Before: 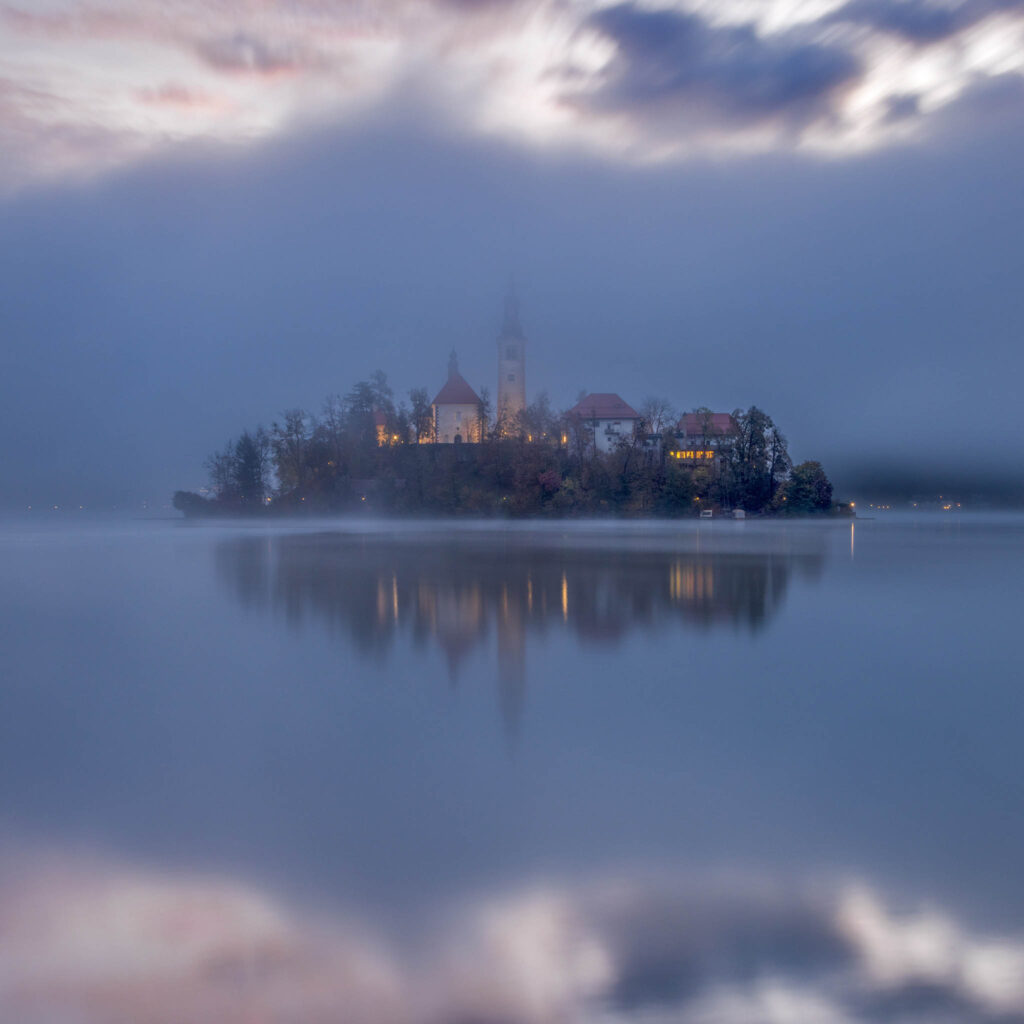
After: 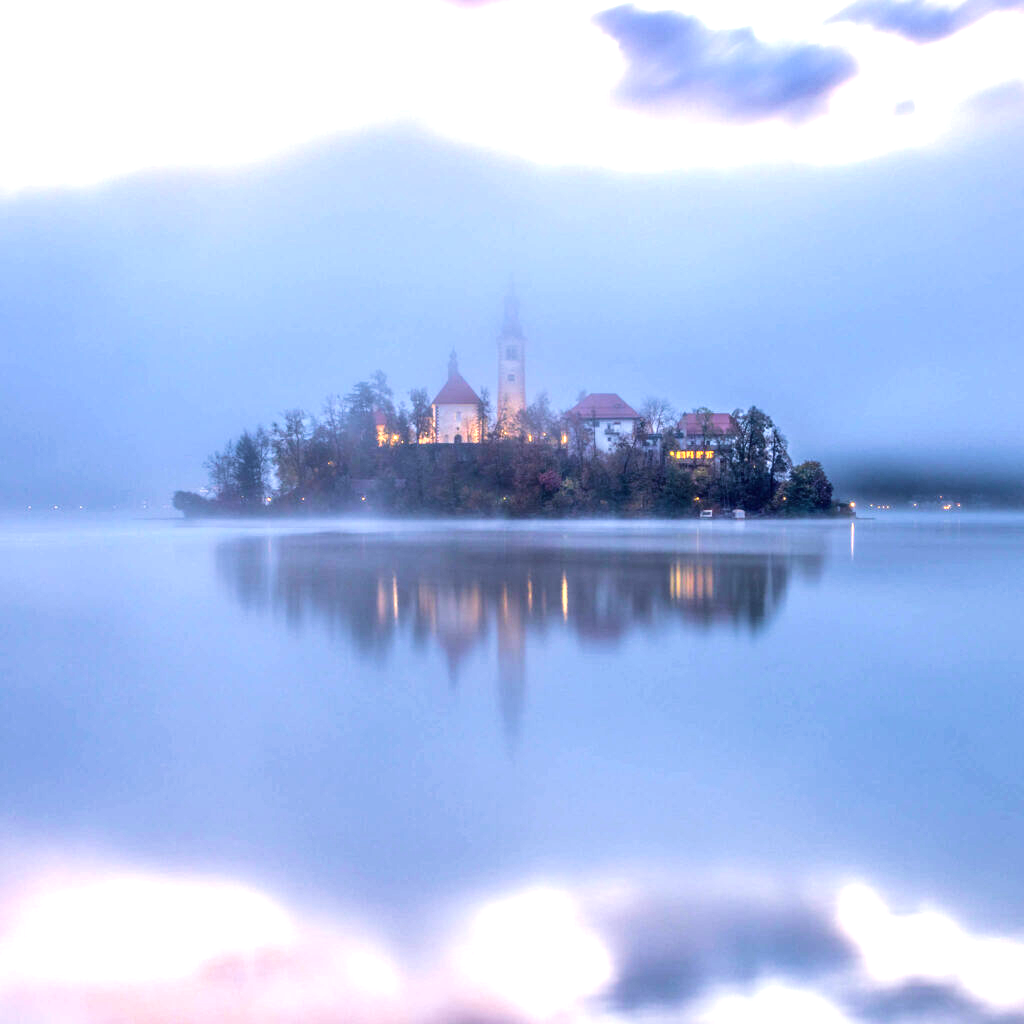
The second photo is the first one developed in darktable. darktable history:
exposure: black level correction 0, exposure 1.124 EV, compensate exposure bias true, compensate highlight preservation false
tone equalizer: -8 EV -0.77 EV, -7 EV -0.703 EV, -6 EV -0.586 EV, -5 EV -0.411 EV, -3 EV 0.392 EV, -2 EV 0.6 EV, -1 EV 0.676 EV, +0 EV 0.758 EV, edges refinement/feathering 500, mask exposure compensation -1.57 EV, preserve details no
velvia: strength 27.35%
